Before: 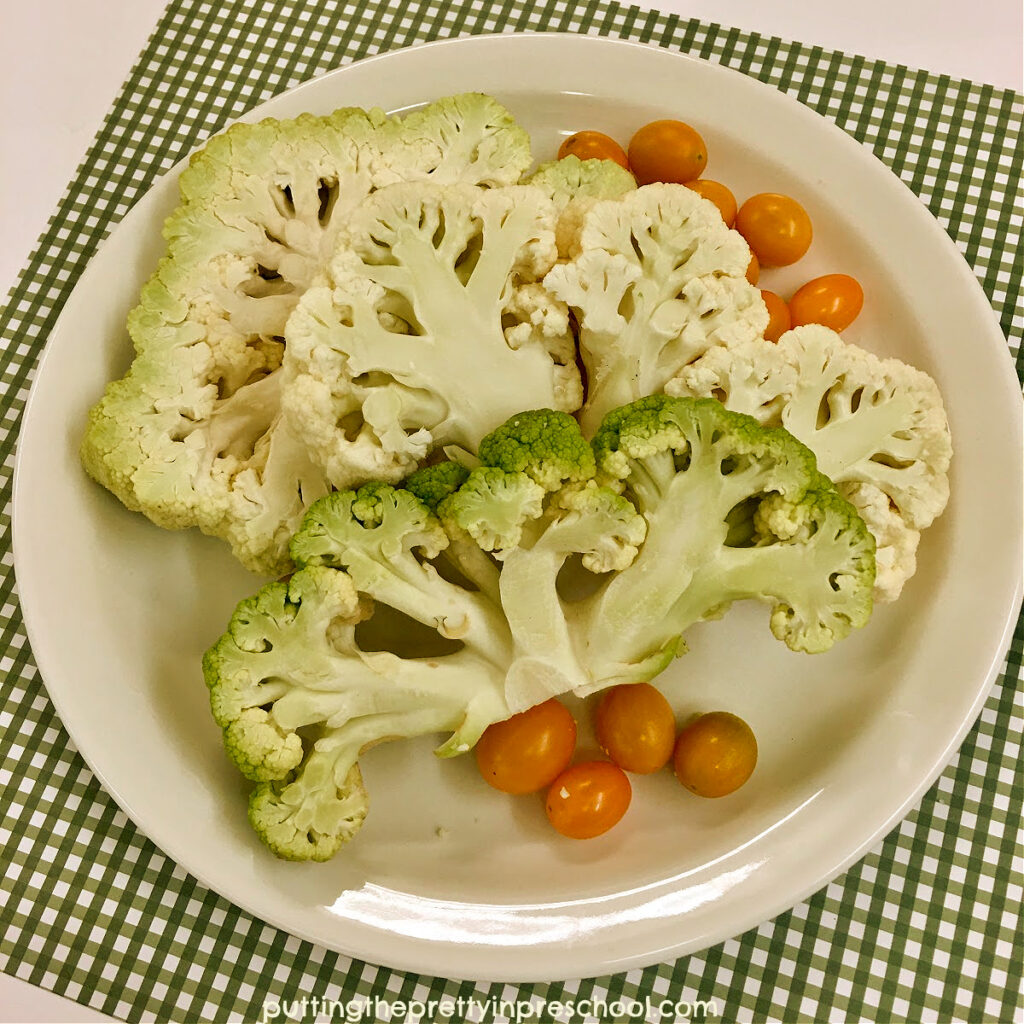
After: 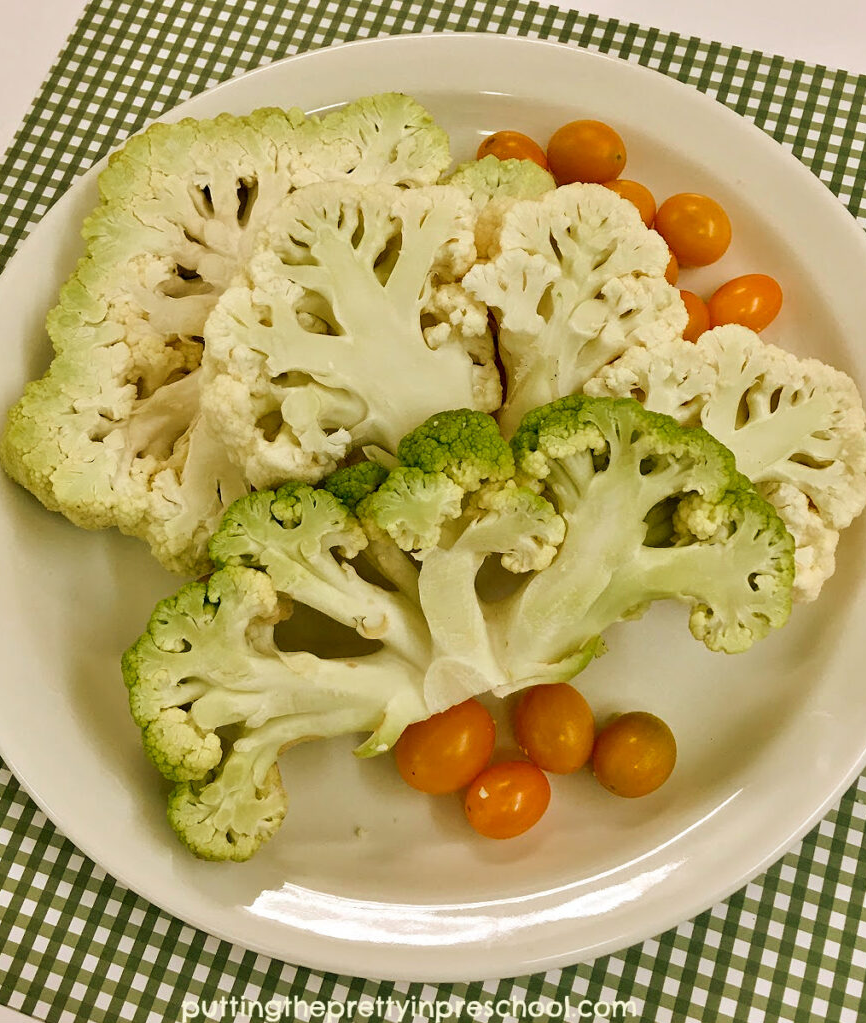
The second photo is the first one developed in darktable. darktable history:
crop: left 8.007%, right 7.408%
